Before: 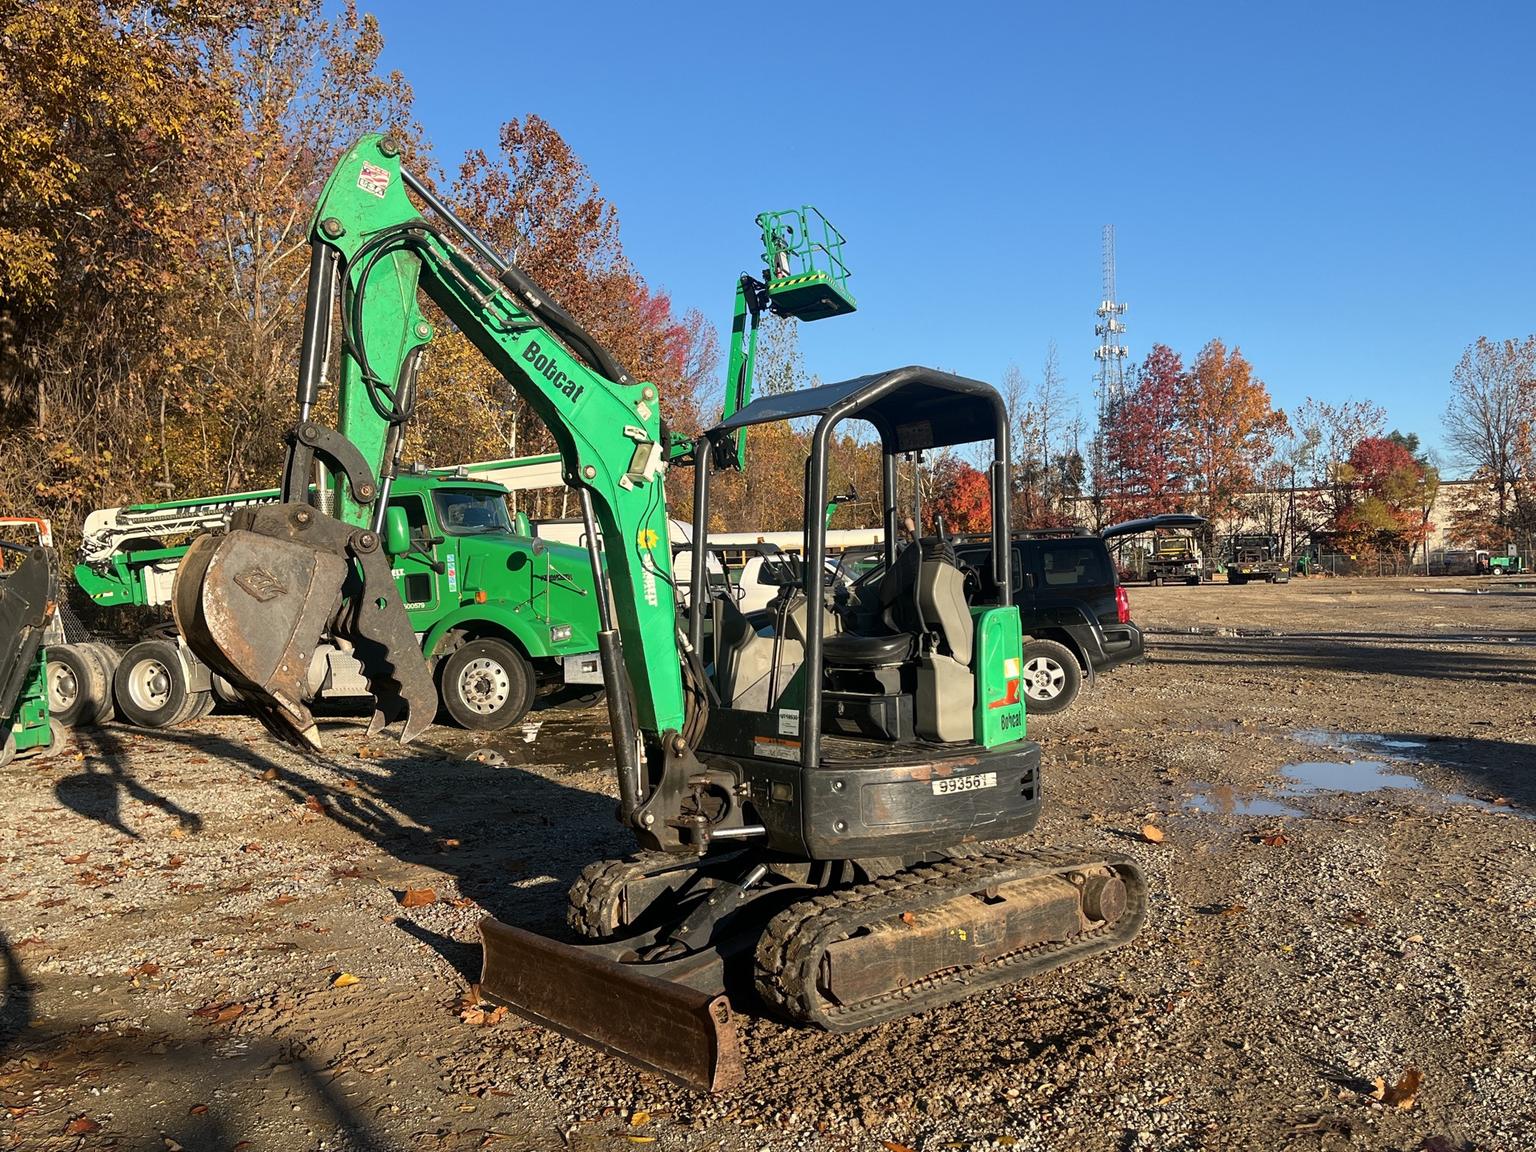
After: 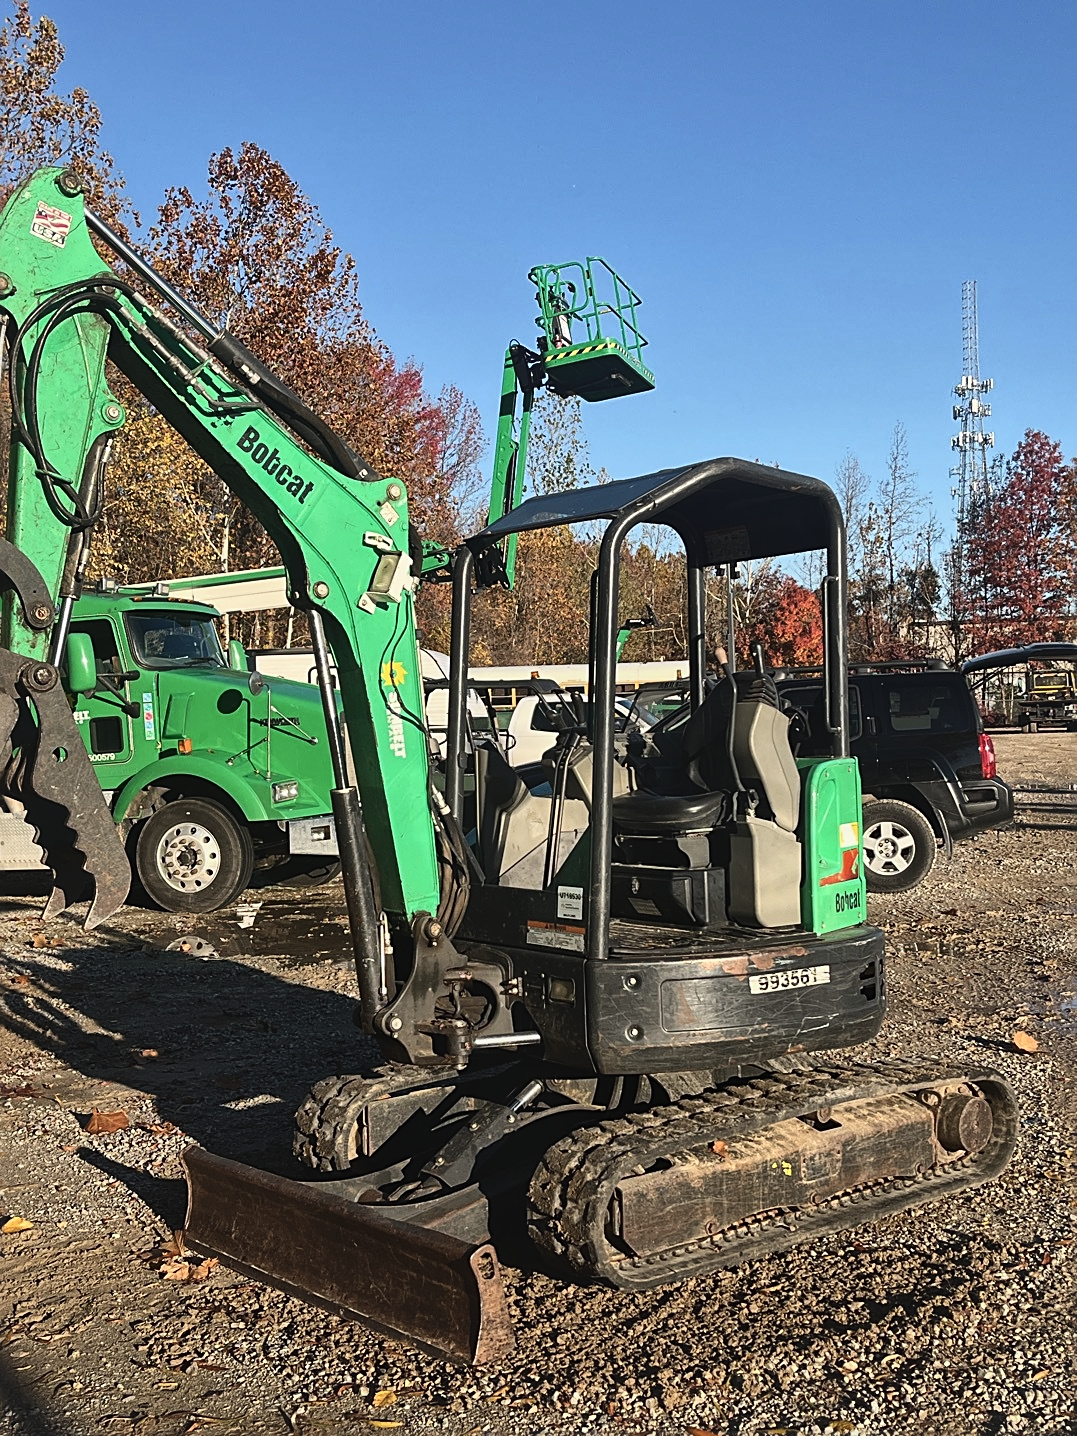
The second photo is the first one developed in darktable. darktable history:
local contrast: mode bilateral grid, contrast 20, coarseness 50, detail 161%, midtone range 0.2
crop: left 21.674%, right 22.086%
sharpen: on, module defaults
contrast brightness saturation: contrast 0.24, brightness 0.09
exposure: black level correction -0.015, exposure -0.5 EV, compensate highlight preservation false
